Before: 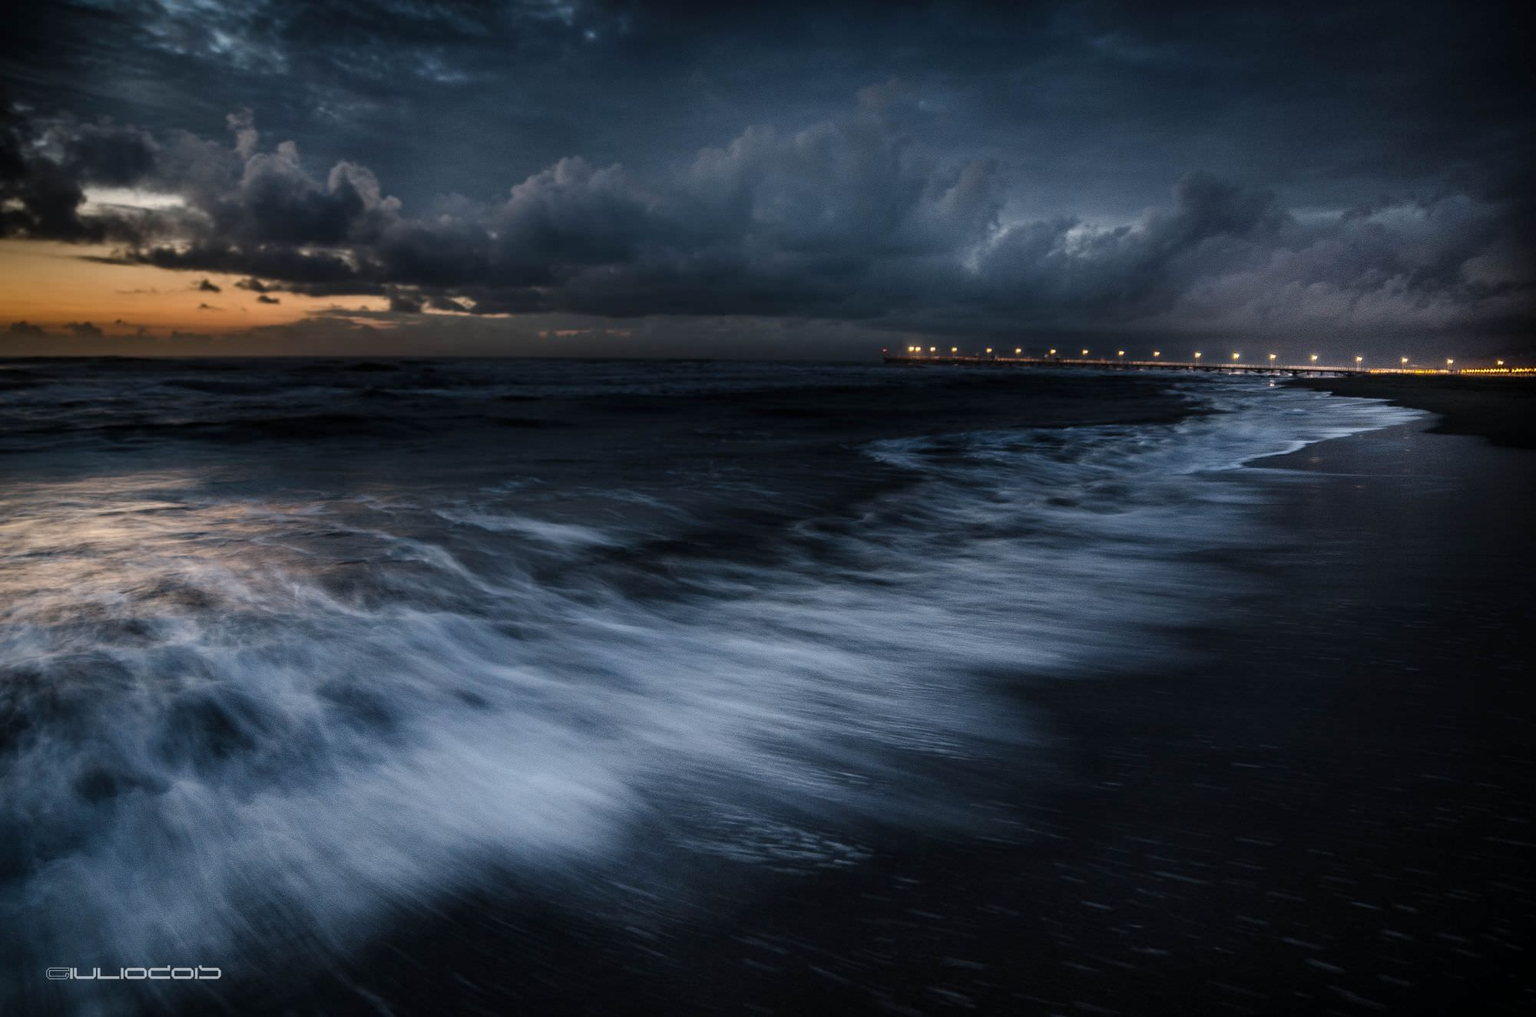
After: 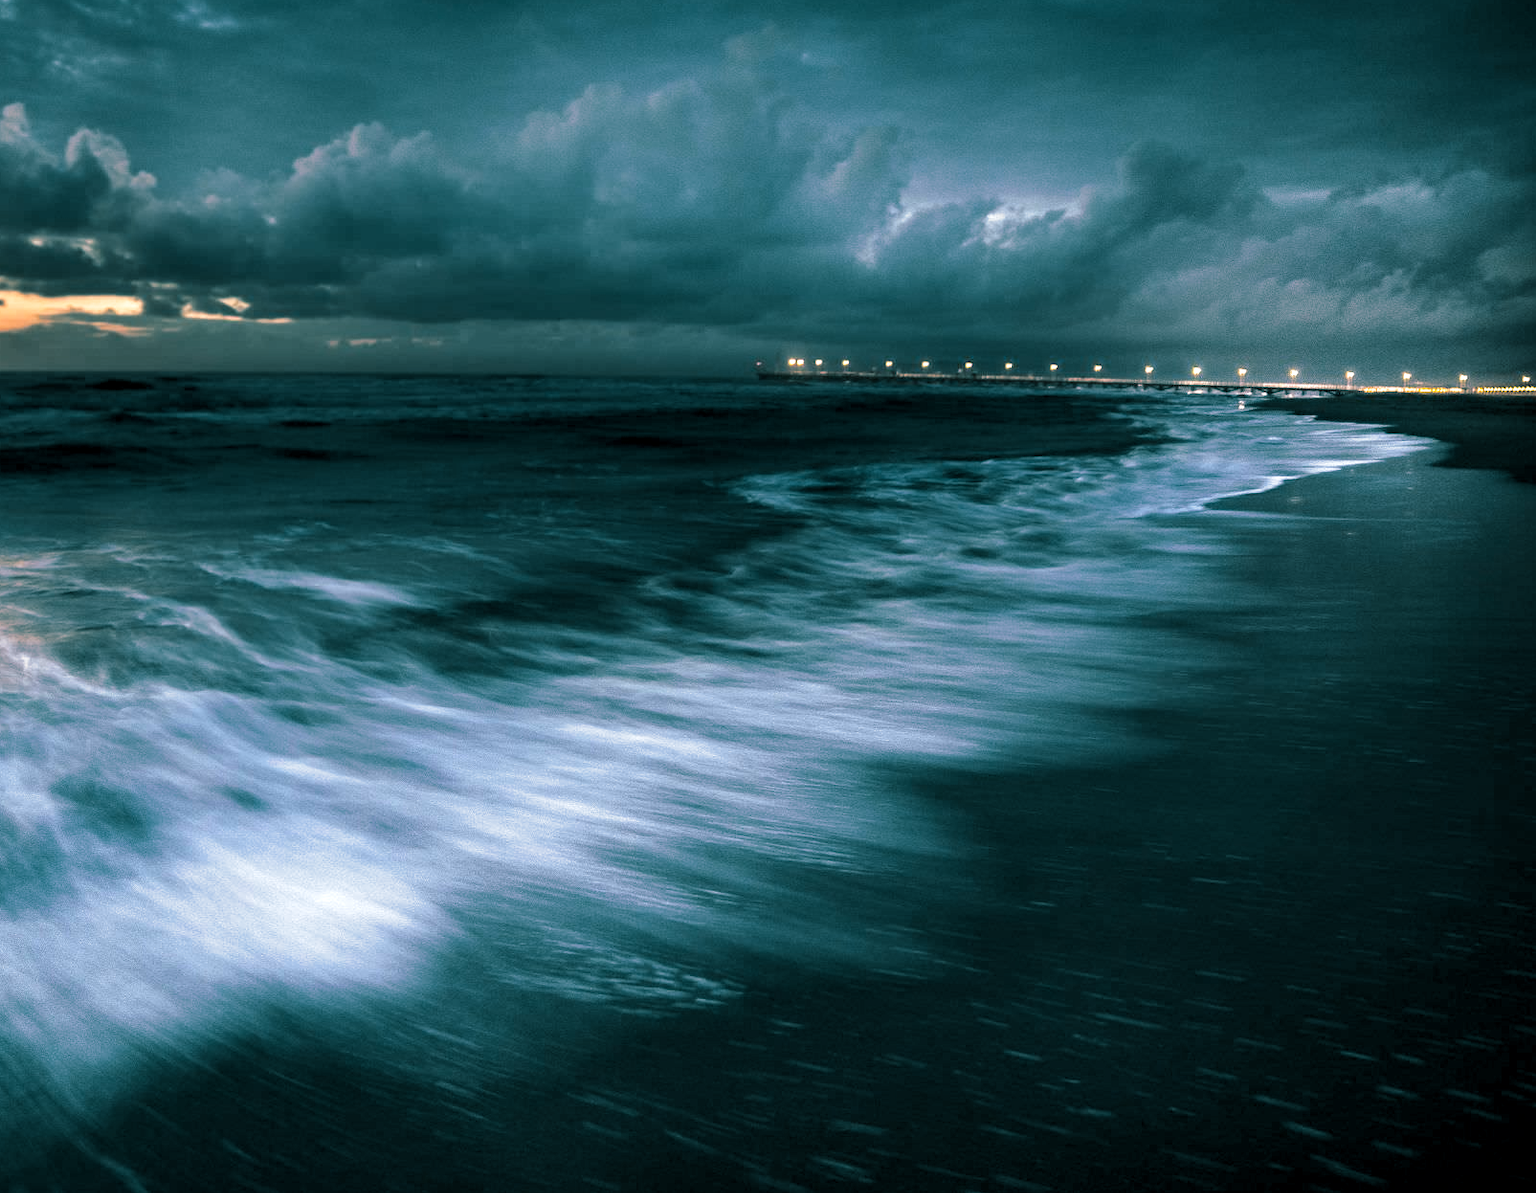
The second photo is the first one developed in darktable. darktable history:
white balance: red 1, blue 1
crop and rotate: left 17.959%, top 5.771%, right 1.742%
split-toning: shadows › hue 186.43°, highlights › hue 49.29°, compress 30.29%
exposure: black level correction 0.001, exposure 1.116 EV, compensate highlight preservation false
